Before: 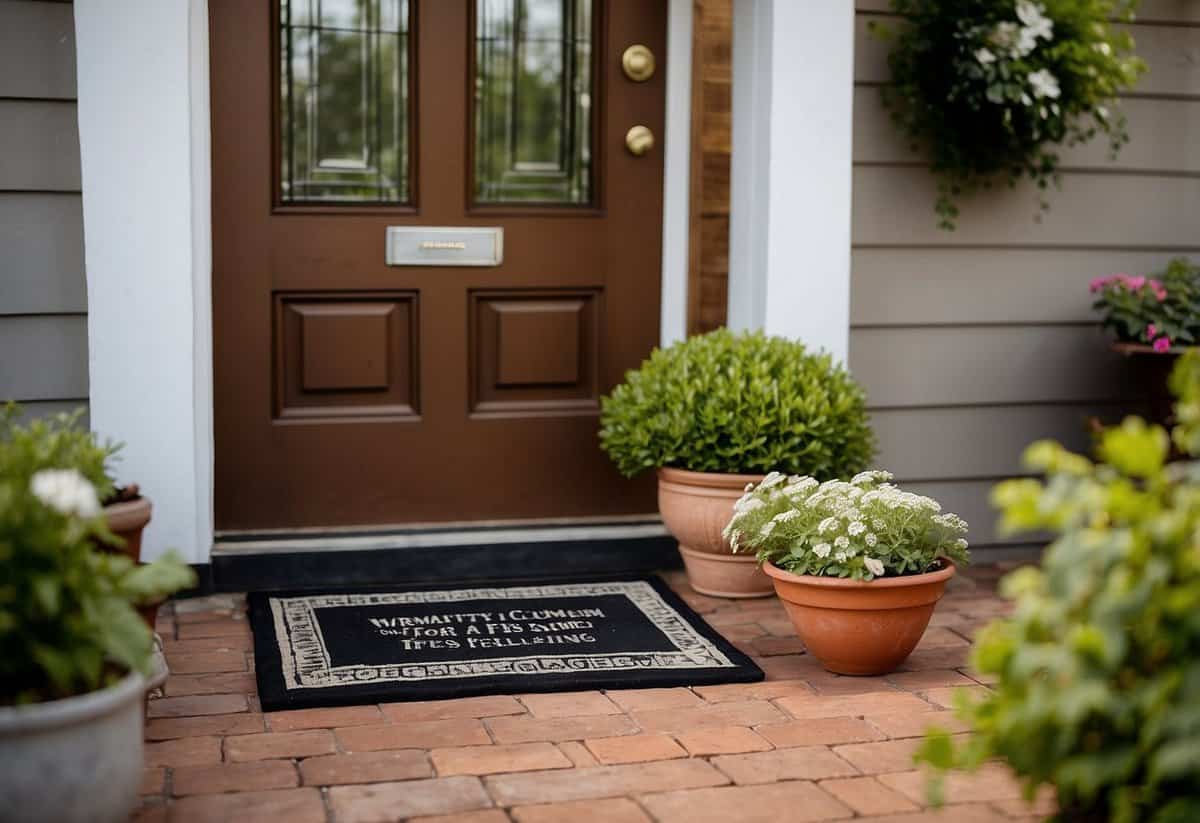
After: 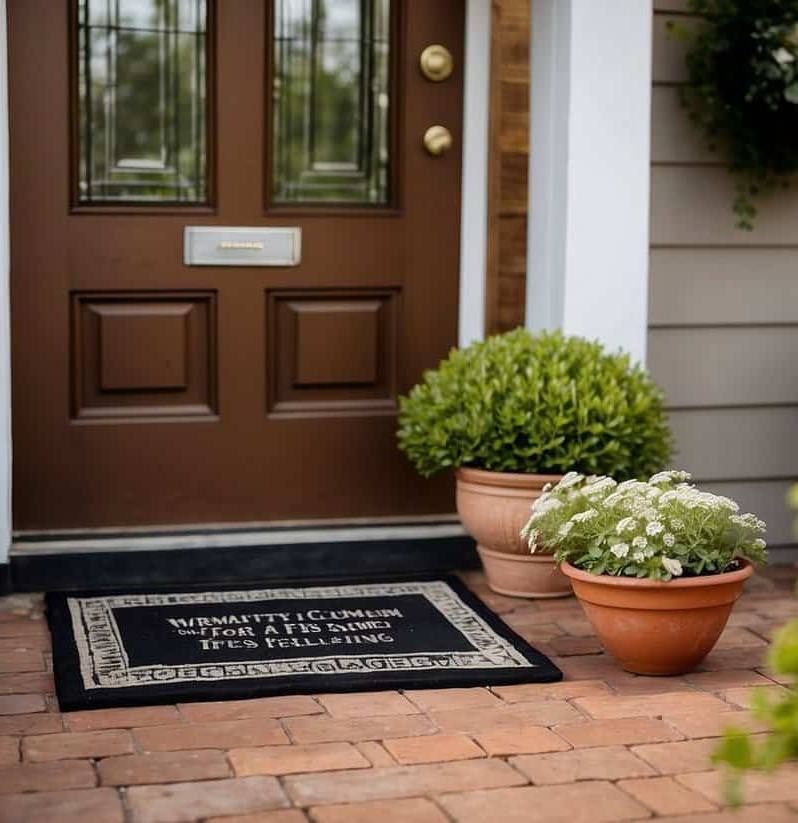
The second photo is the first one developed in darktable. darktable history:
tone equalizer: on, module defaults
crop: left 16.899%, right 16.556%
